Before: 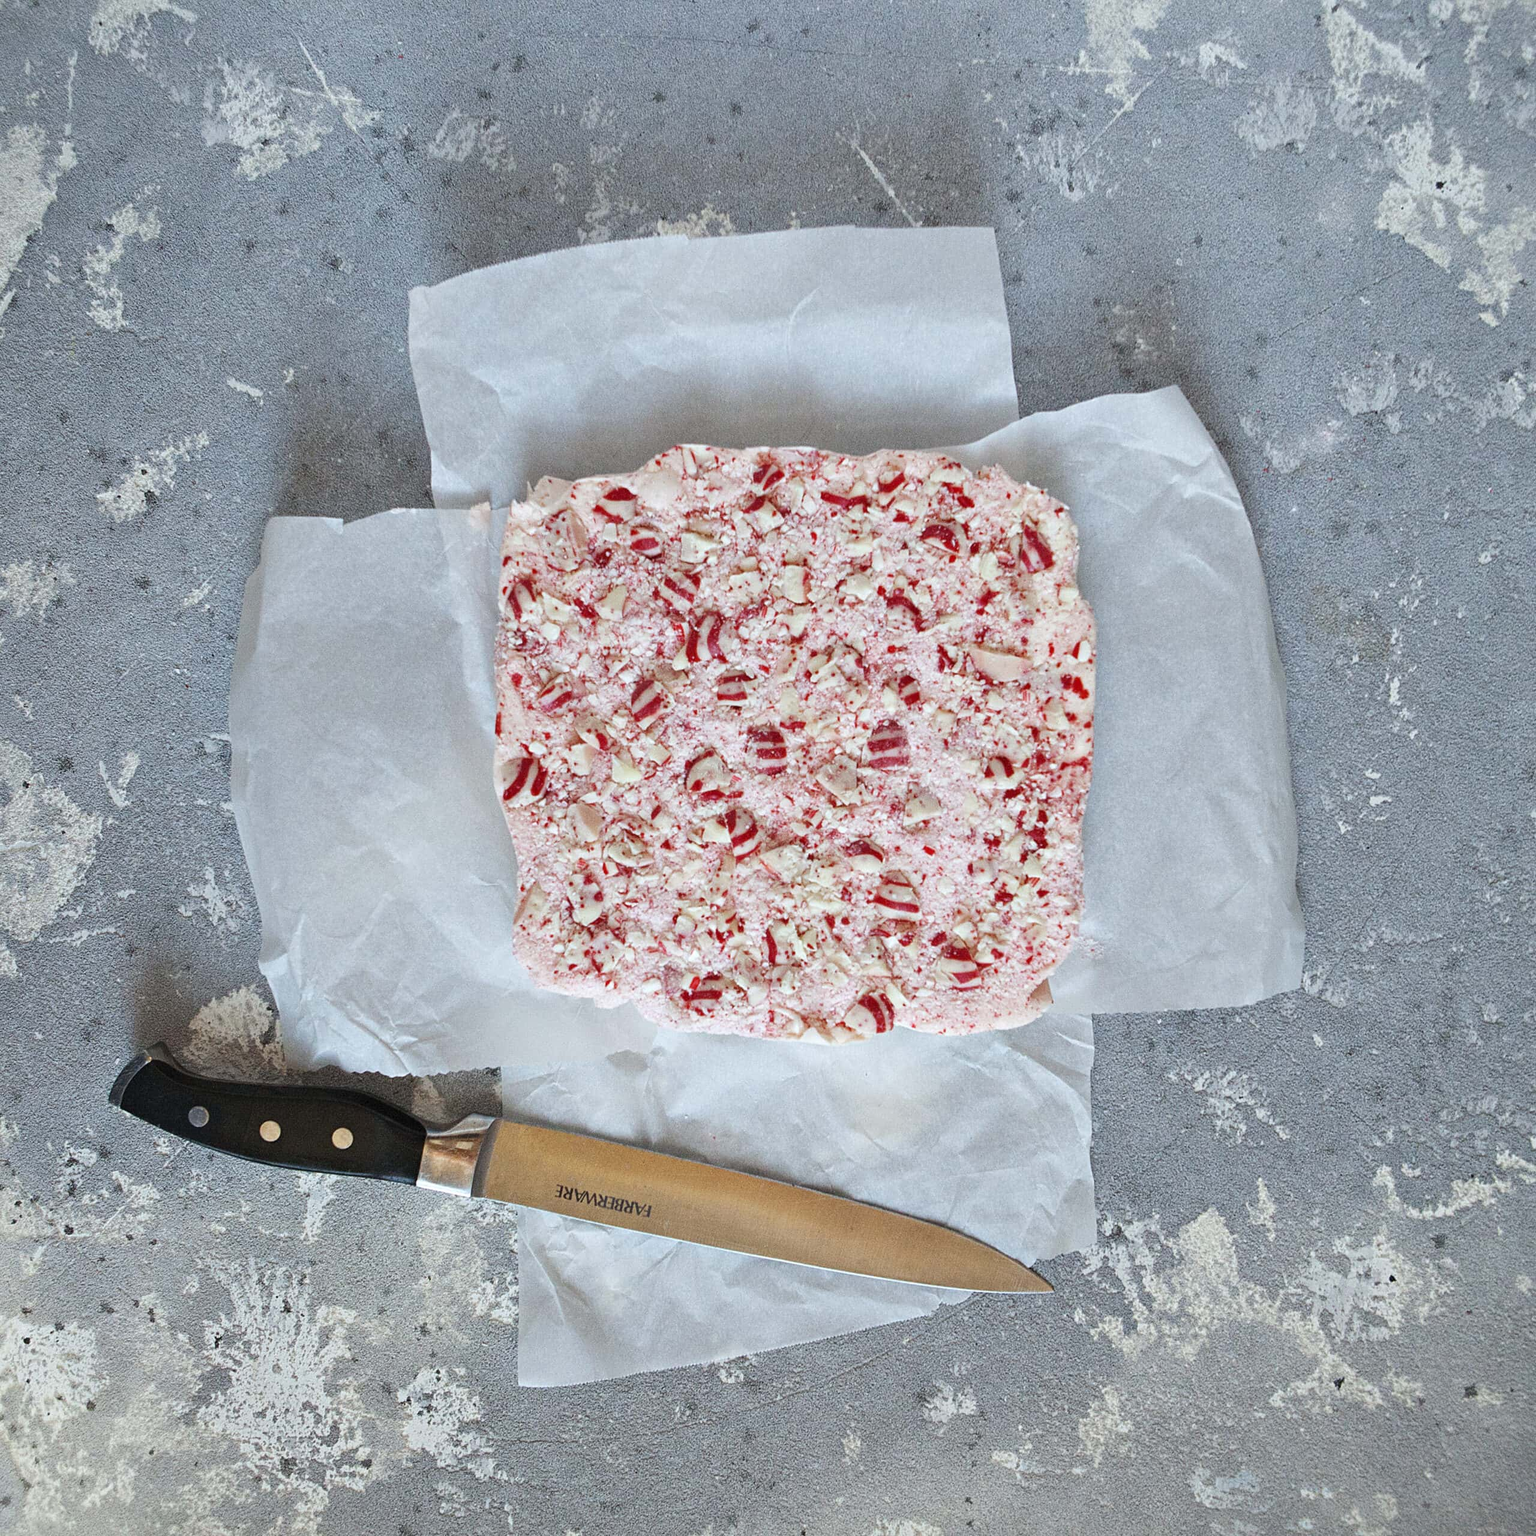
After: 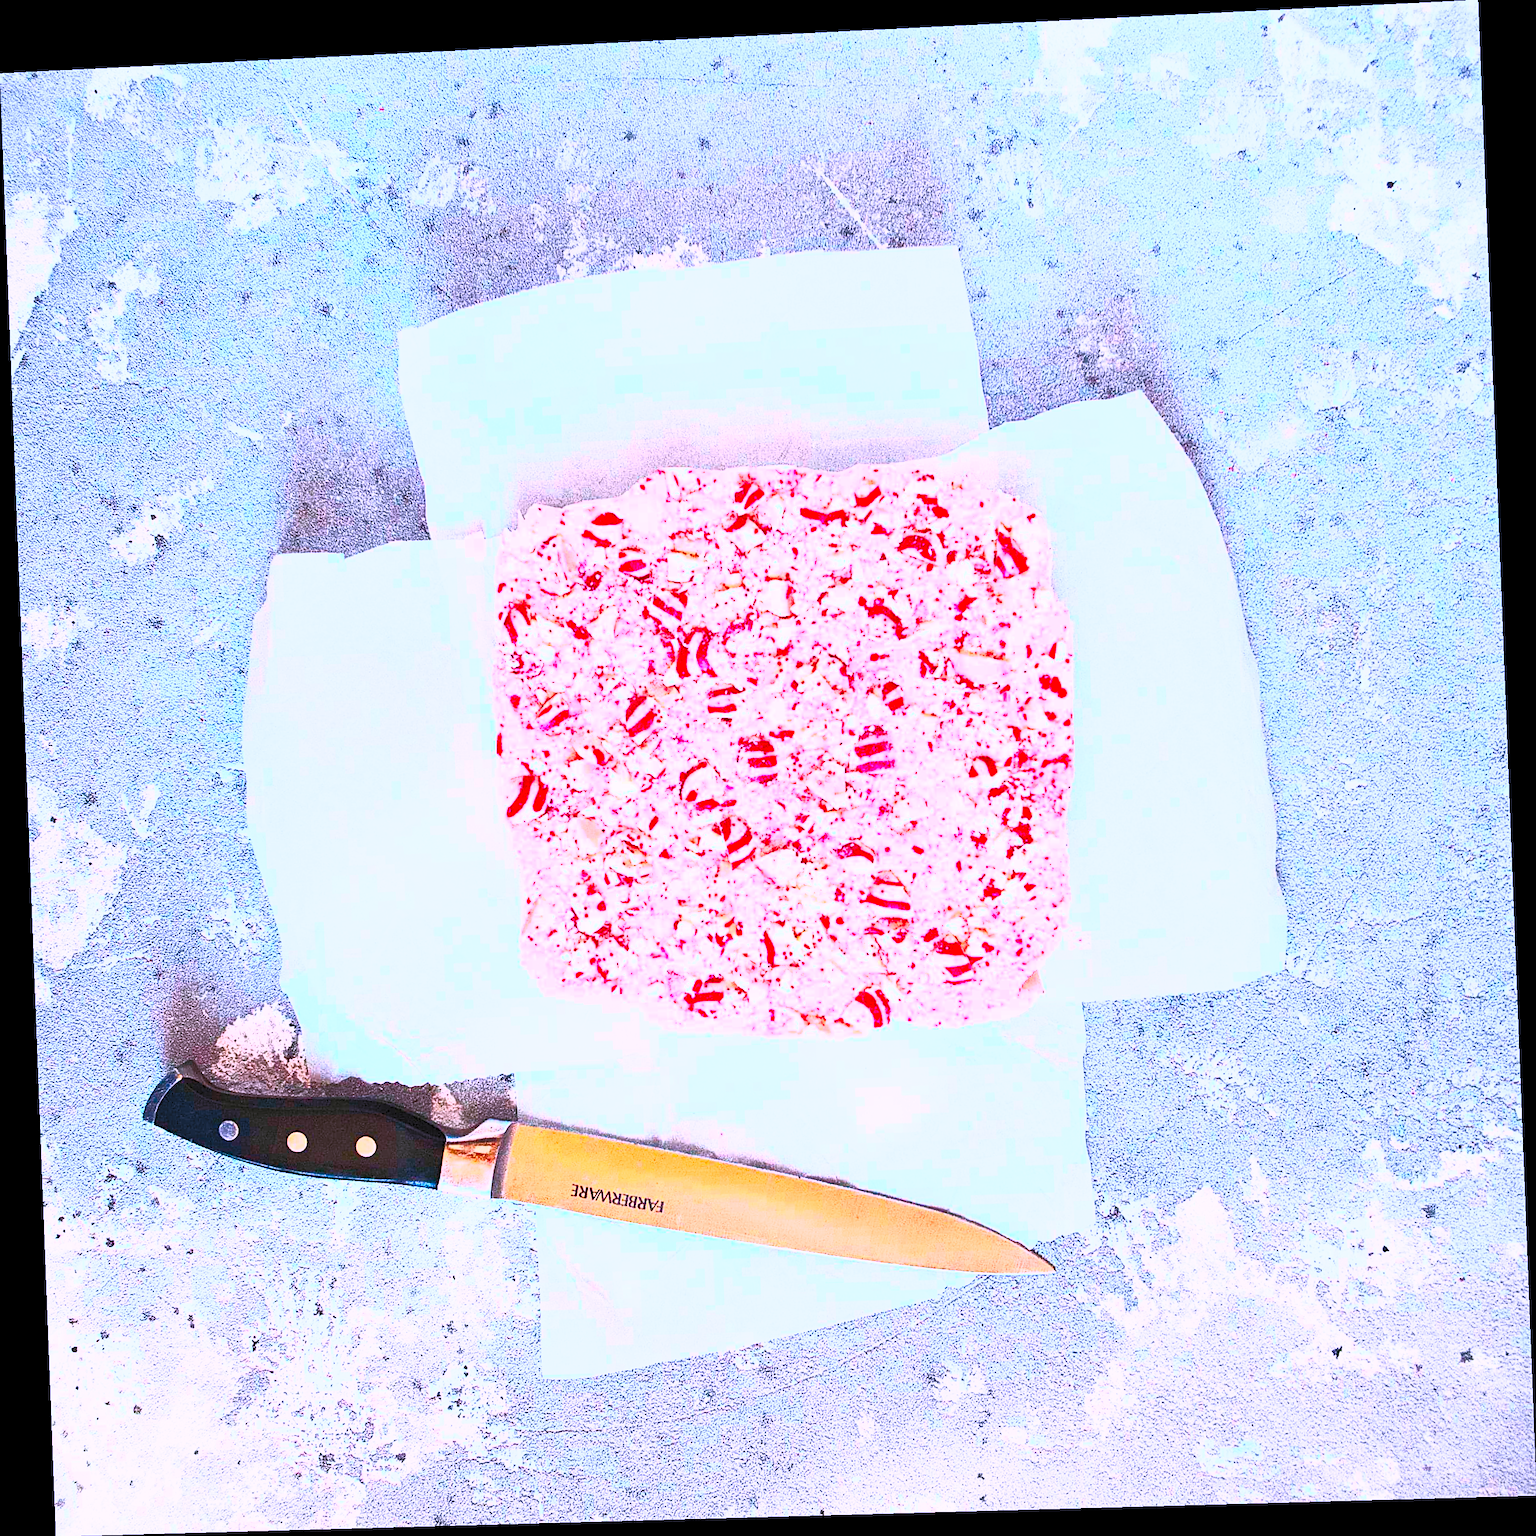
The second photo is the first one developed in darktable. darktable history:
contrast brightness saturation: contrast 1, brightness 1, saturation 1
color correction: highlights a* -0.182, highlights b* -0.124
sharpen: on, module defaults
rotate and perspective: rotation -2.22°, lens shift (horizontal) -0.022, automatic cropping off
color balance: output saturation 120%
white balance: red 1.042, blue 1.17
